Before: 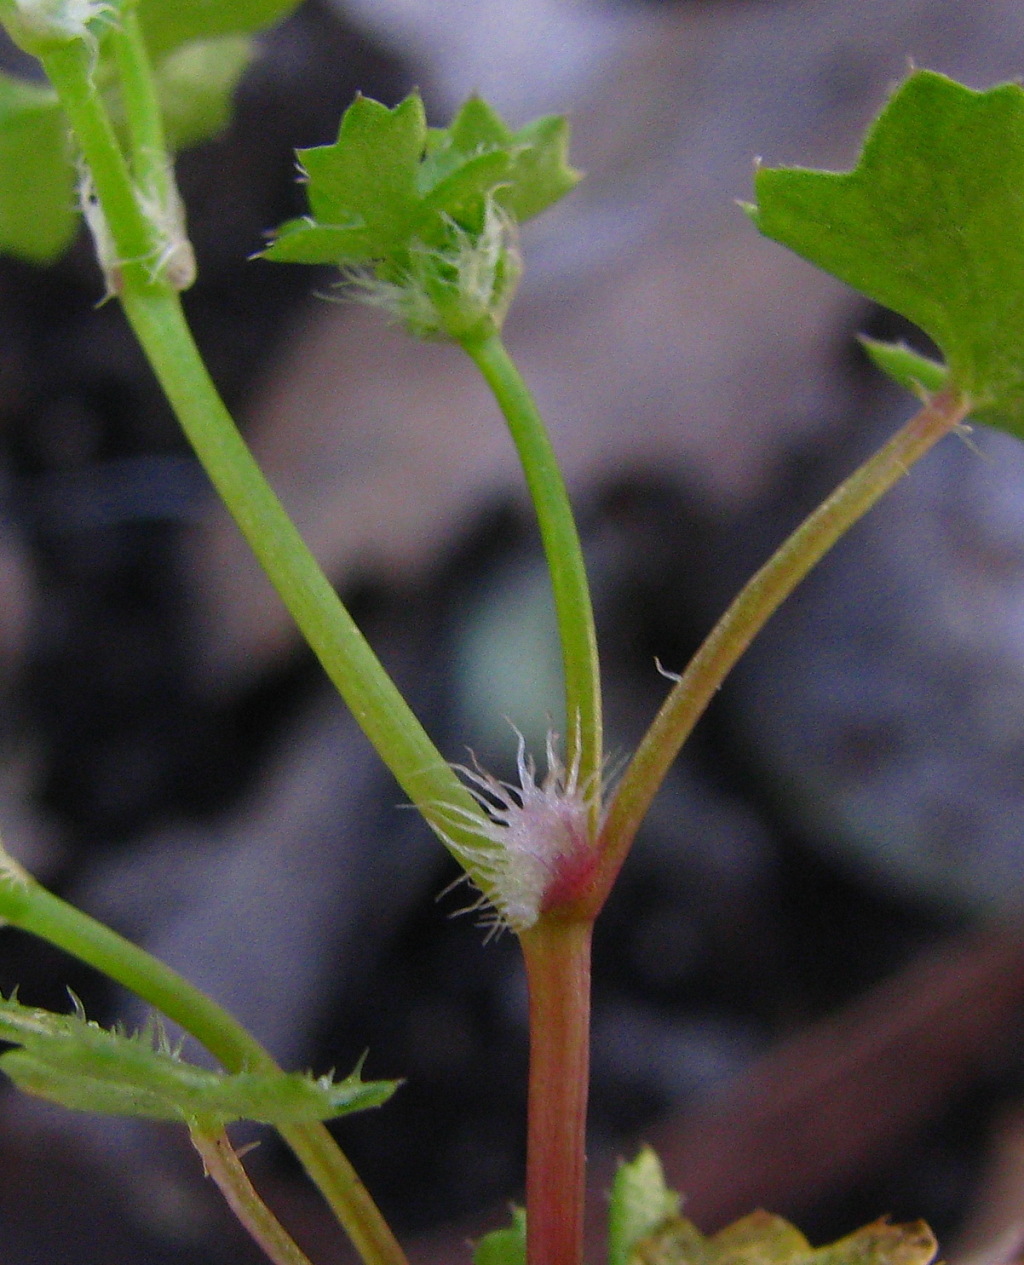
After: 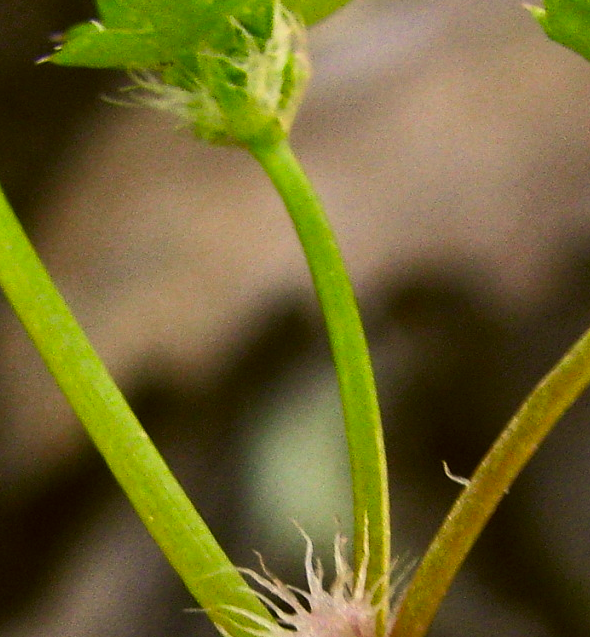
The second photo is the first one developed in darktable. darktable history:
color correction: highlights a* 0.117, highlights b* 29.54, shadows a* -0.281, shadows b* 21.29
tone equalizer: -8 EV 0.028 EV, -7 EV -0.041 EV, -6 EV 0.022 EV, -5 EV 0.056 EV, -4 EV 0.254 EV, -3 EV 0.616 EV, -2 EV 0.58 EV, -1 EV 0.171 EV, +0 EV 0.035 EV, edges refinement/feathering 500, mask exposure compensation -1.57 EV, preserve details no
crop: left 20.737%, top 15.555%, right 21.581%, bottom 34.018%
